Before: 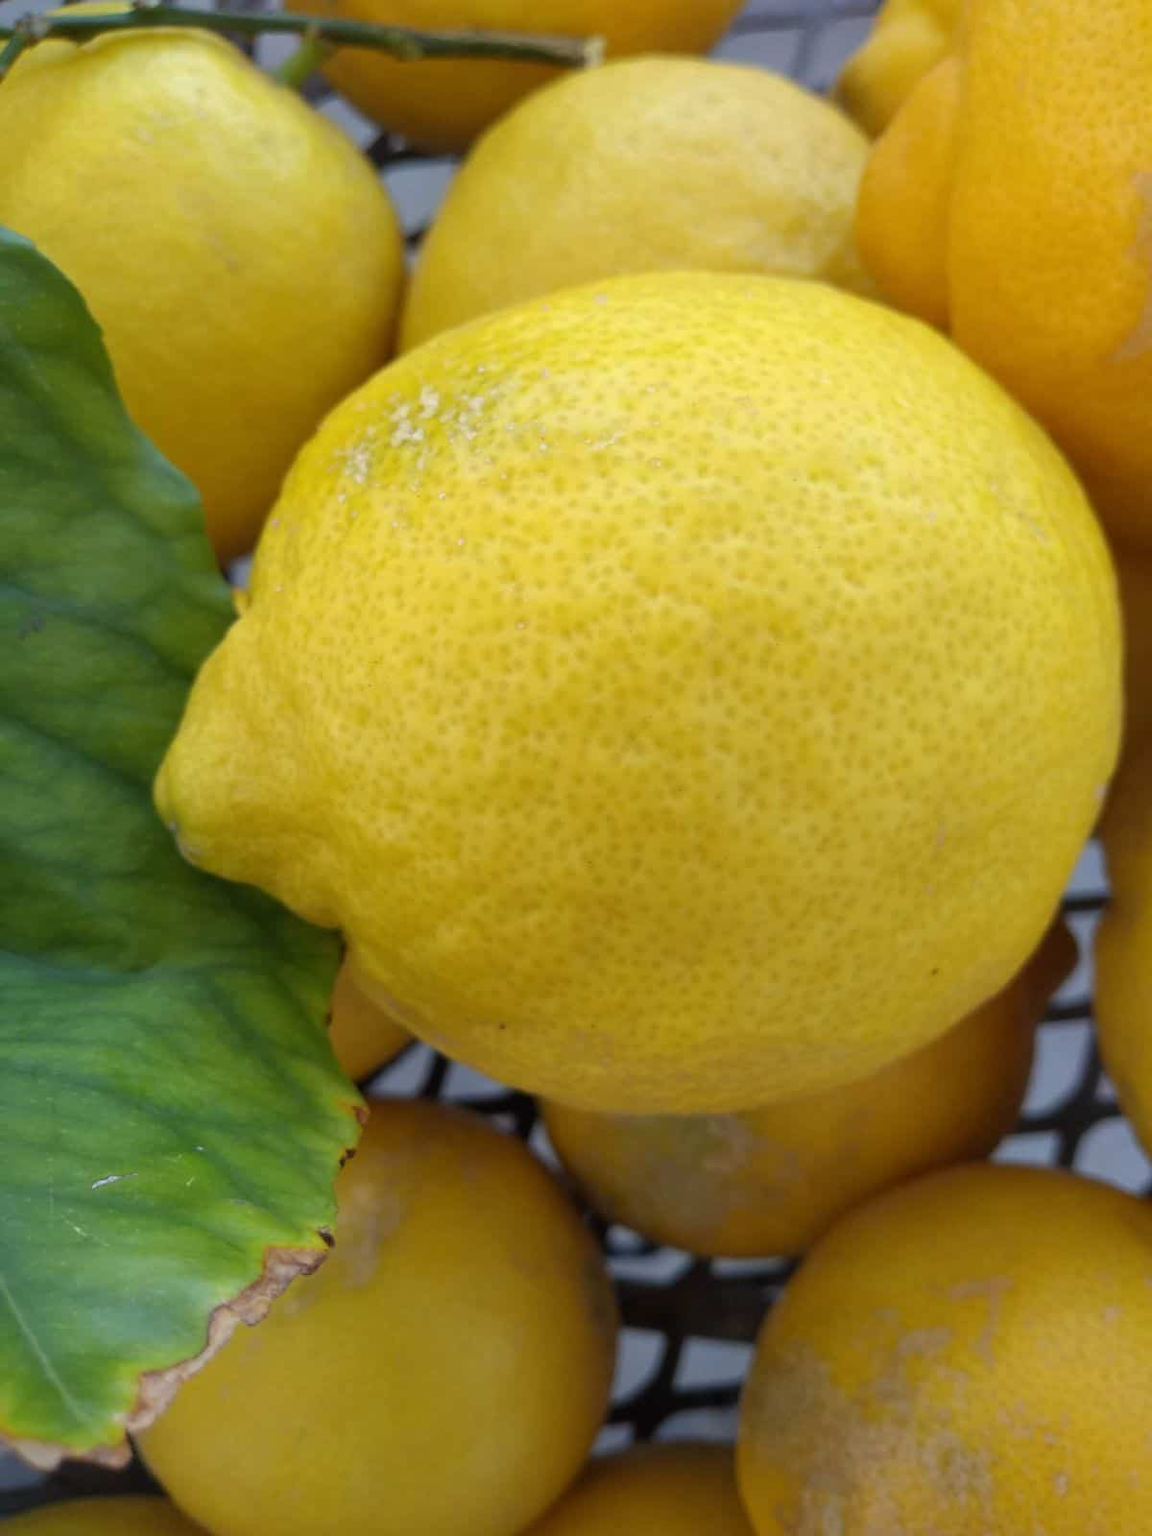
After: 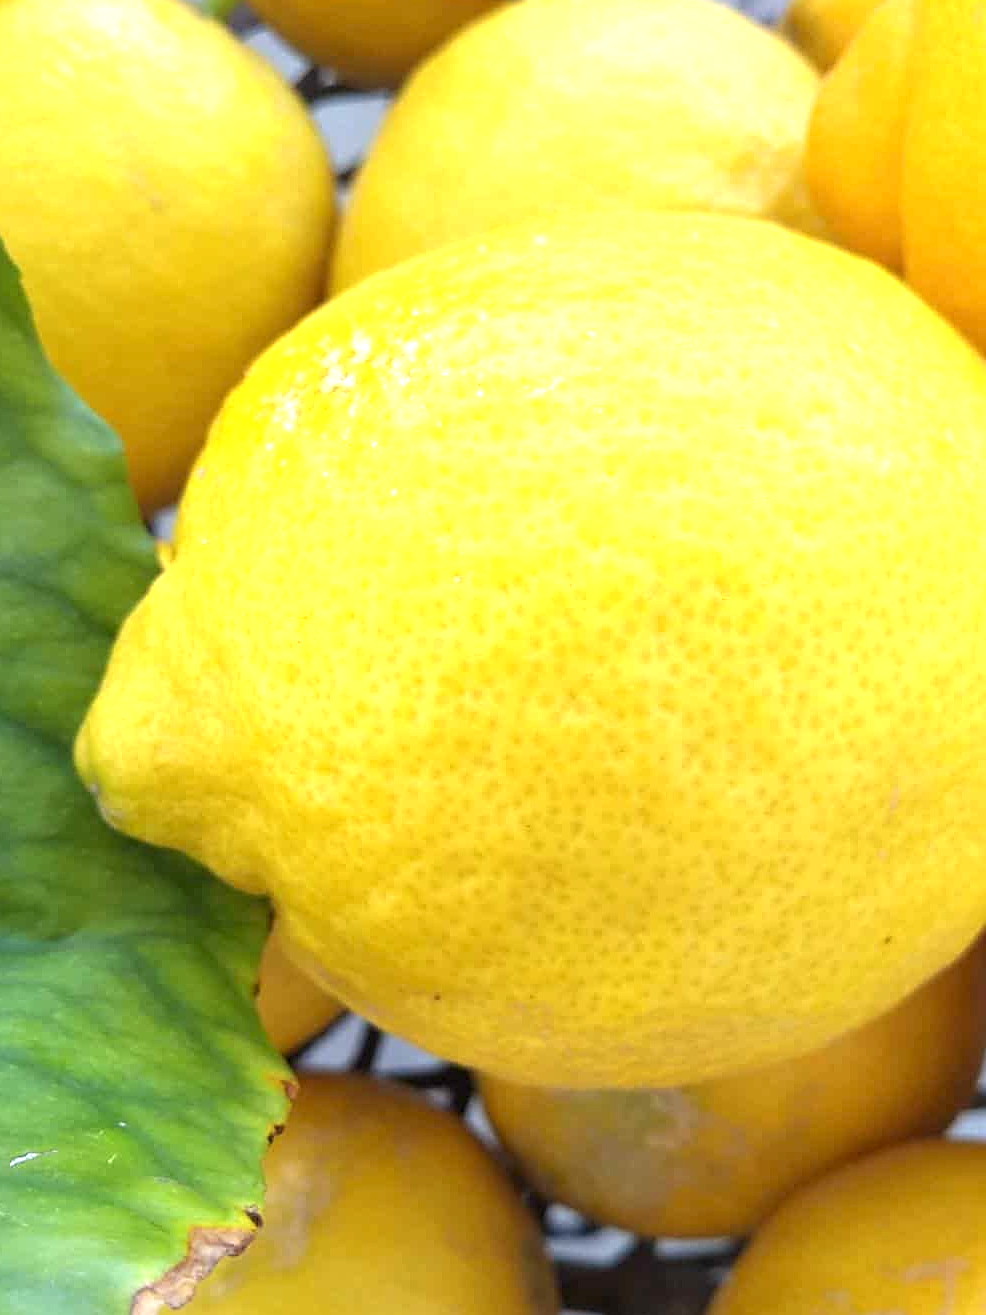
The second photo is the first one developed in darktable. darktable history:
exposure: exposure 1.137 EV, compensate highlight preservation false
sharpen: on, module defaults
crop and rotate: left 7.196%, top 4.574%, right 10.605%, bottom 13.178%
